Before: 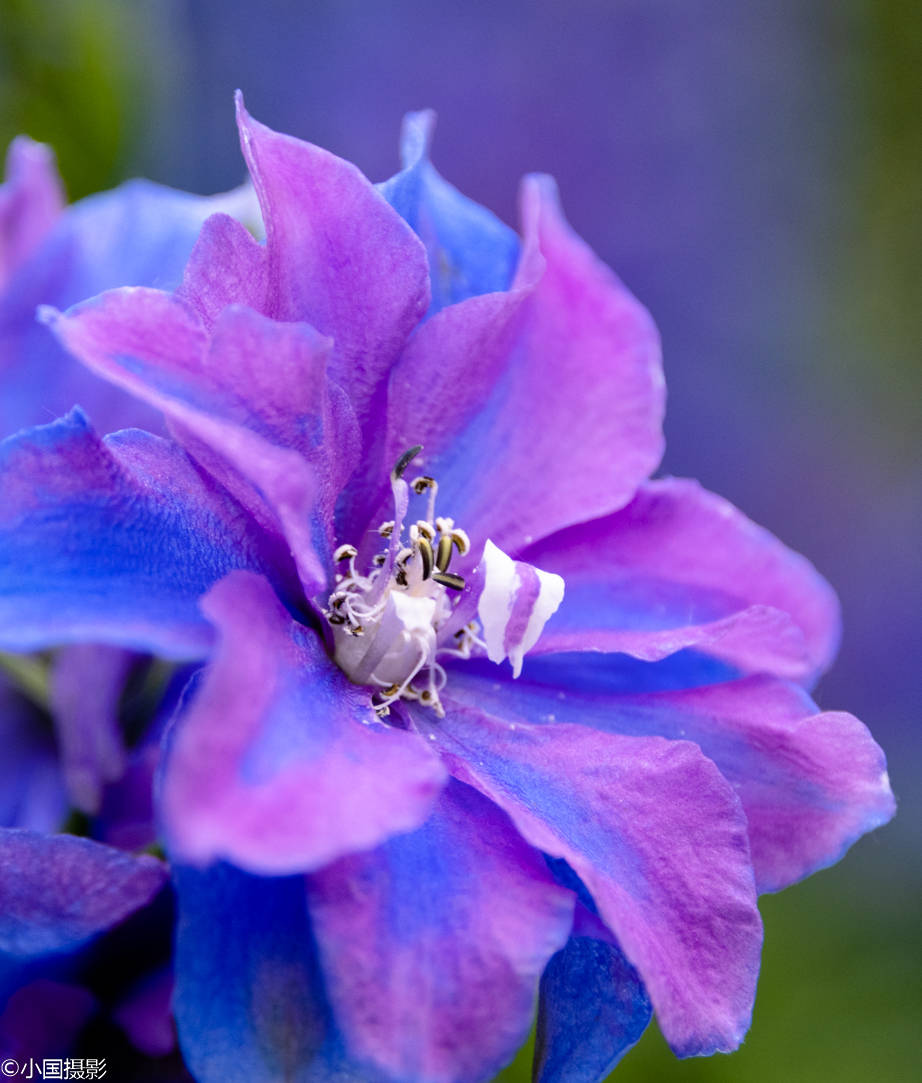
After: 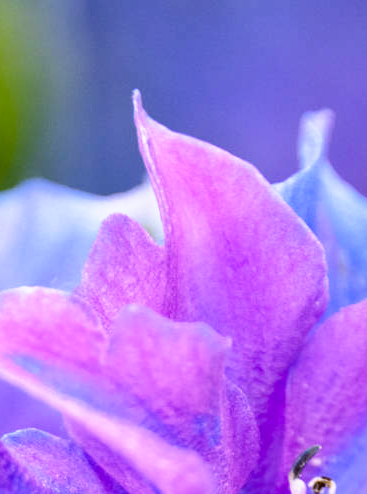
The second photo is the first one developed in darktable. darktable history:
crop and rotate: left 11.164%, top 0.072%, right 48.982%, bottom 54.256%
base curve: curves: ch0 [(0, 0) (0.557, 0.834) (1, 1)], preserve colors none
